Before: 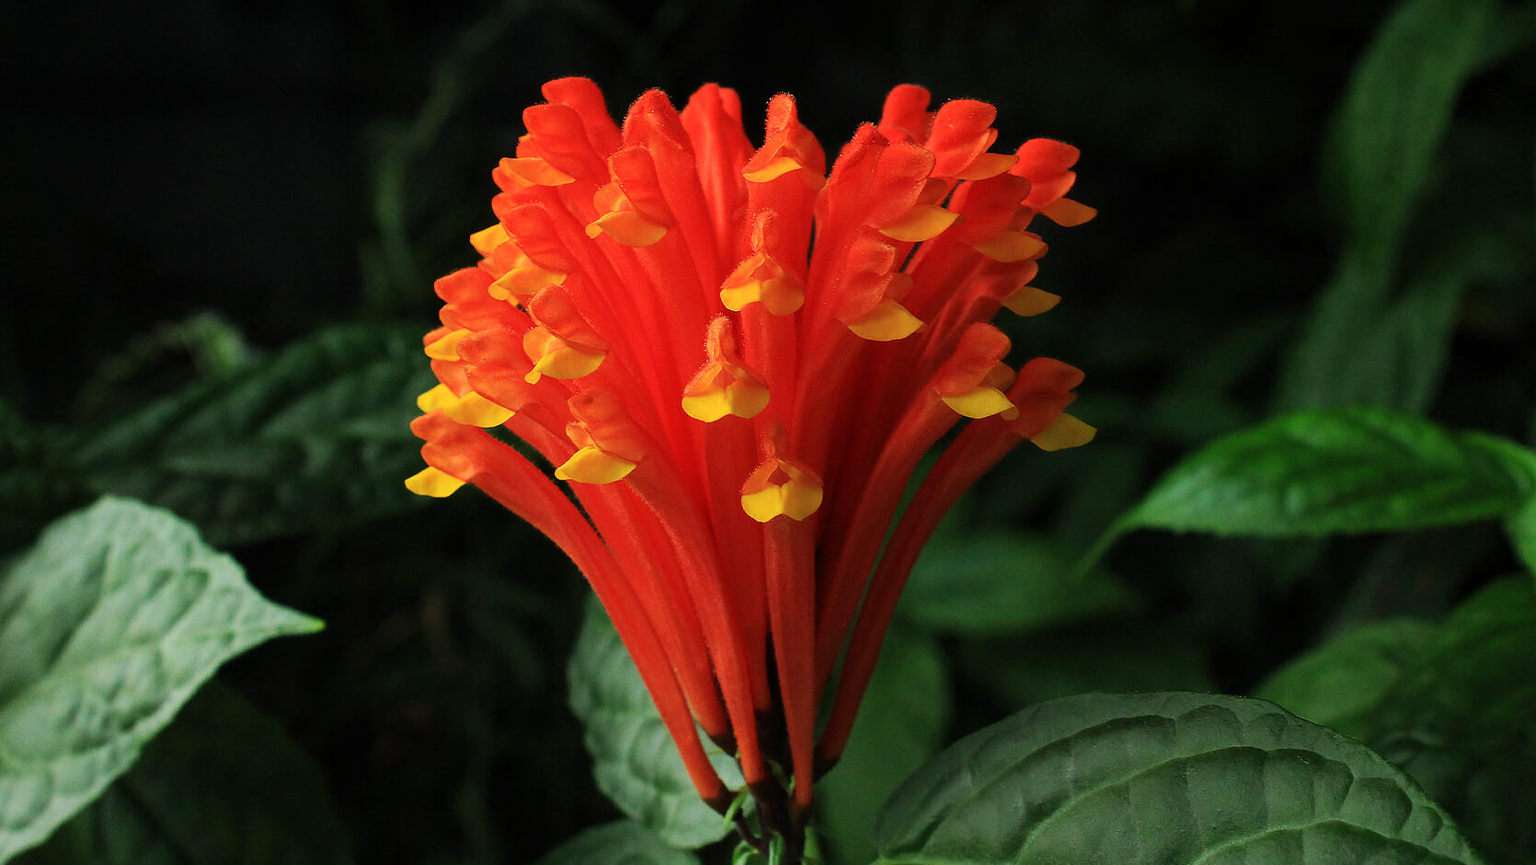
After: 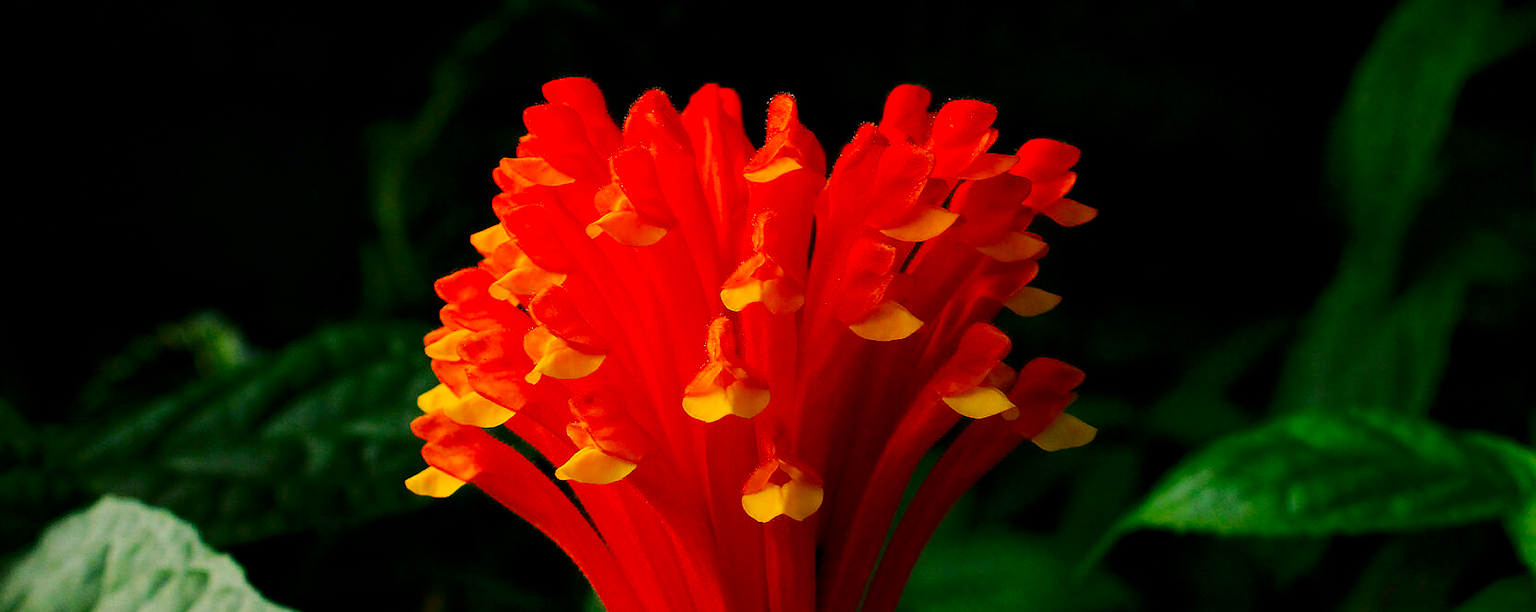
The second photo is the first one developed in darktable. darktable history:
crop: right 0%, bottom 29.079%
exposure: exposure 0.078 EV, compensate highlight preservation false
color balance rgb: shadows lift › chroma 2.017%, shadows lift › hue 138.38°, highlights gain › chroma 2.342%, highlights gain › hue 38.26°, global offset › luminance -0.303%, global offset › hue 259.52°, perceptual saturation grading › global saturation 18.696%, perceptual brilliance grading › mid-tones 10.159%, perceptual brilliance grading › shadows 15.217%, global vibrance 0.388%
contrast brightness saturation: contrast 0.067, brightness -0.128, saturation 0.053
